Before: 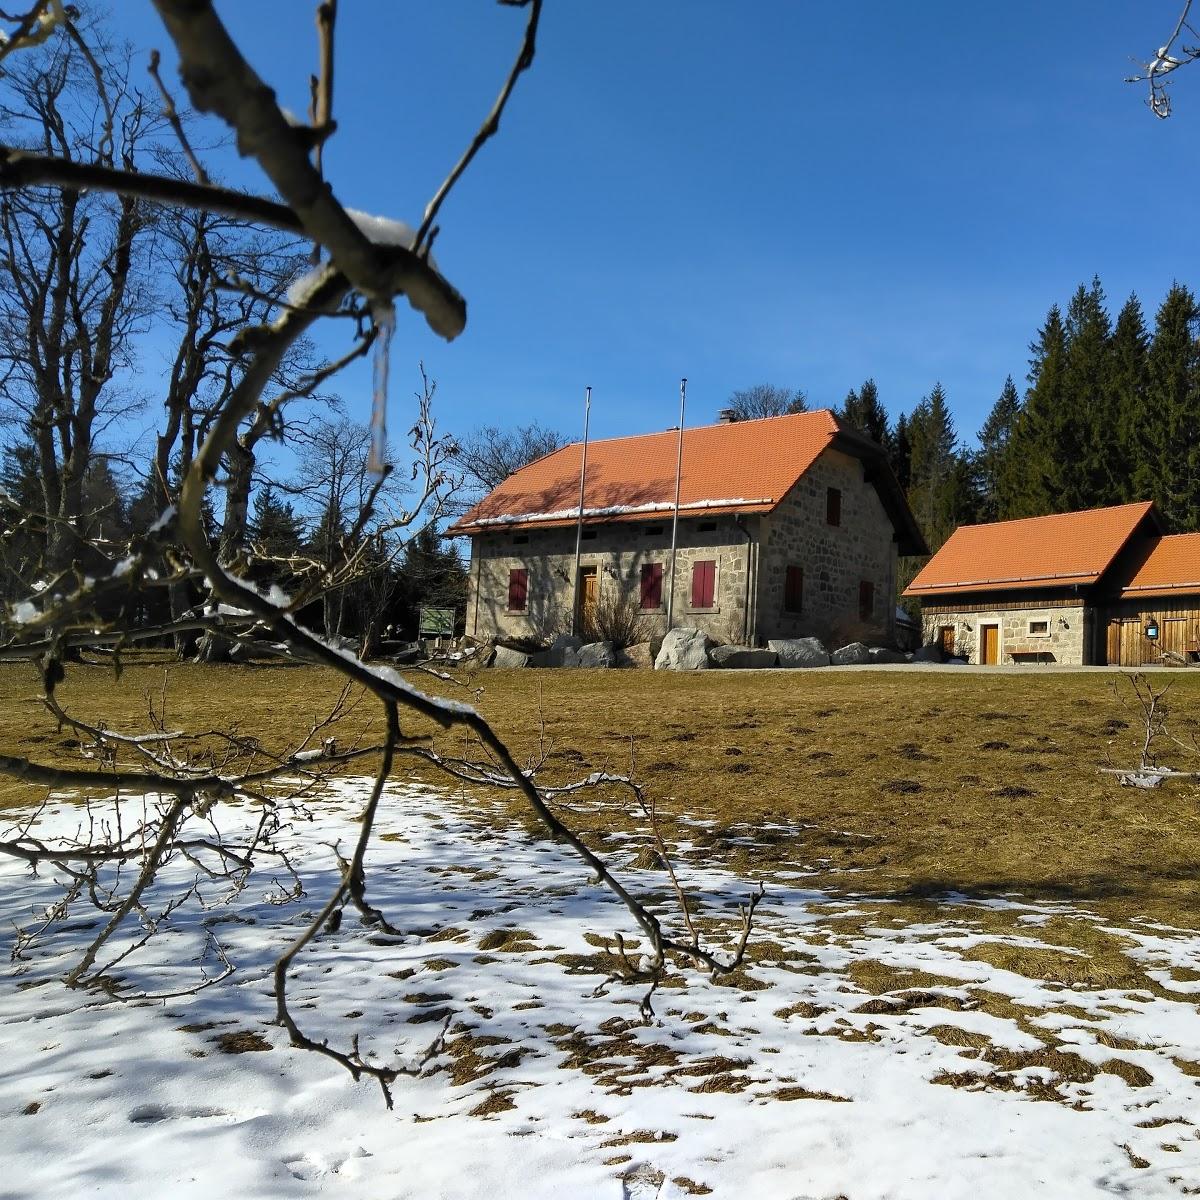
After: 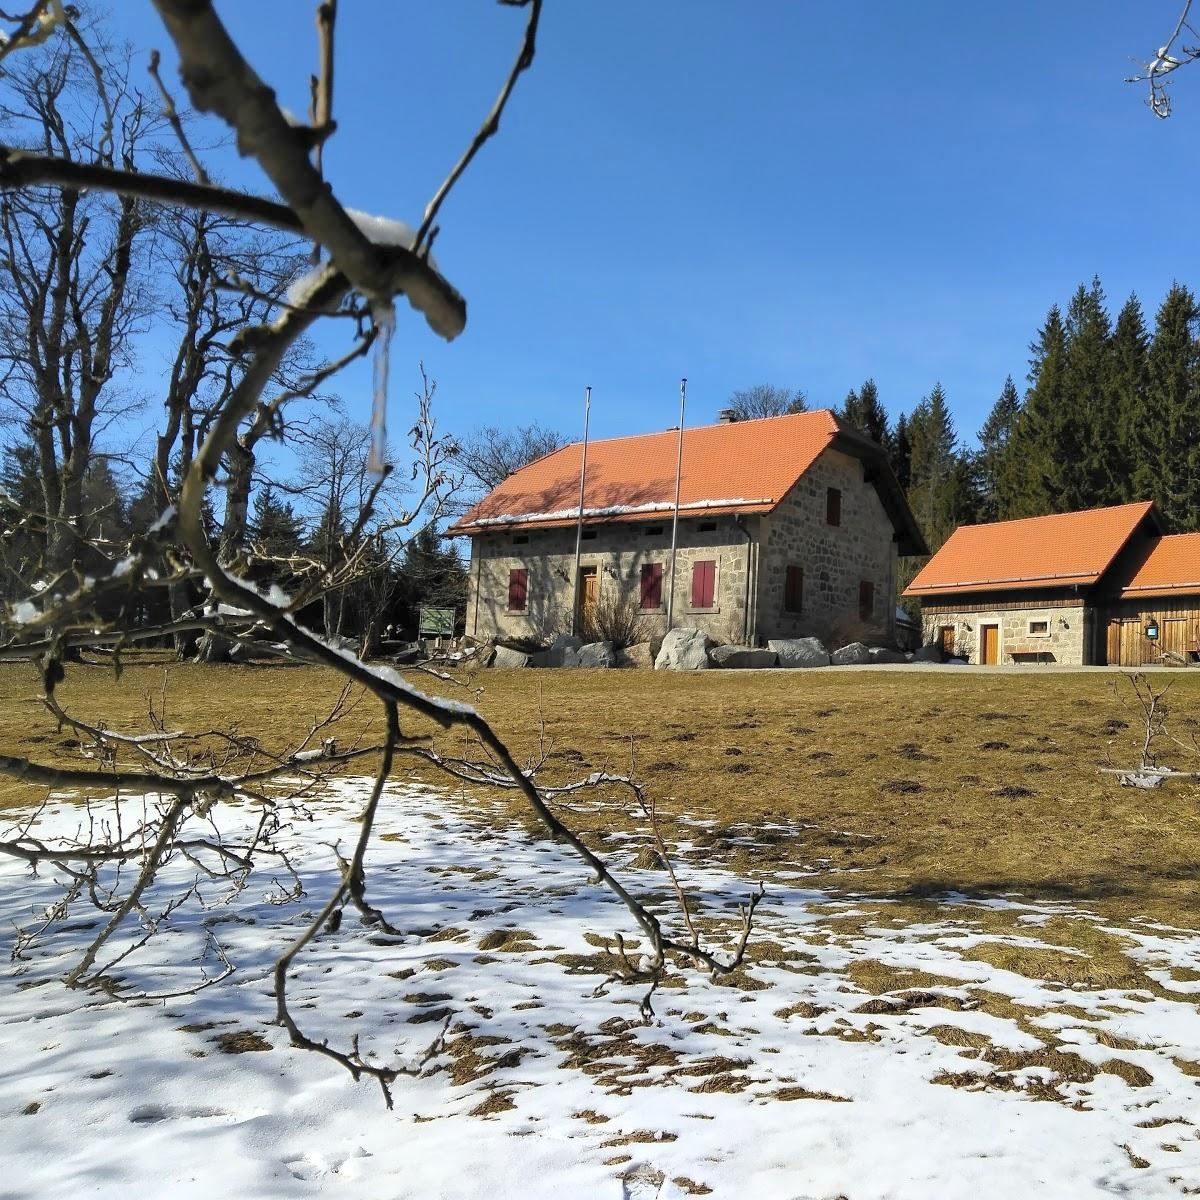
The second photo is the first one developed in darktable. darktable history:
tone equalizer: edges refinement/feathering 500, mask exposure compensation -1.57 EV, preserve details no
contrast brightness saturation: brightness 0.123
color correction: highlights a* 0.009, highlights b* -0.569
